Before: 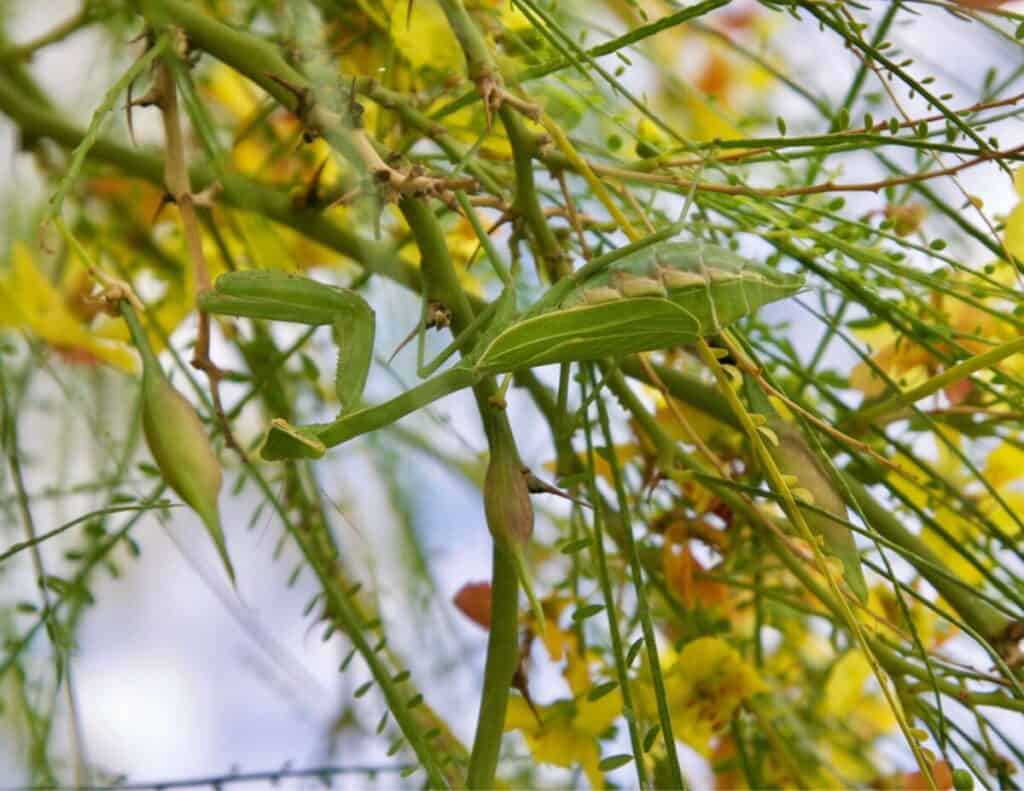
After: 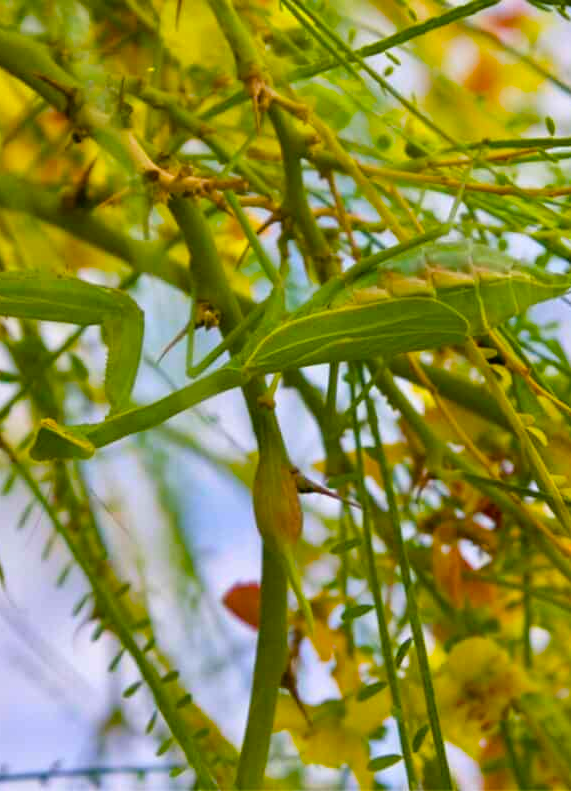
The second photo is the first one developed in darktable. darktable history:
crop and rotate: left 22.645%, right 21.569%
color balance rgb: linear chroma grading › global chroma 8.41%, perceptual saturation grading › global saturation 40.507%, perceptual brilliance grading › global brilliance 2.243%, perceptual brilliance grading › highlights -3.931%, global vibrance 20%
base curve: preserve colors none
